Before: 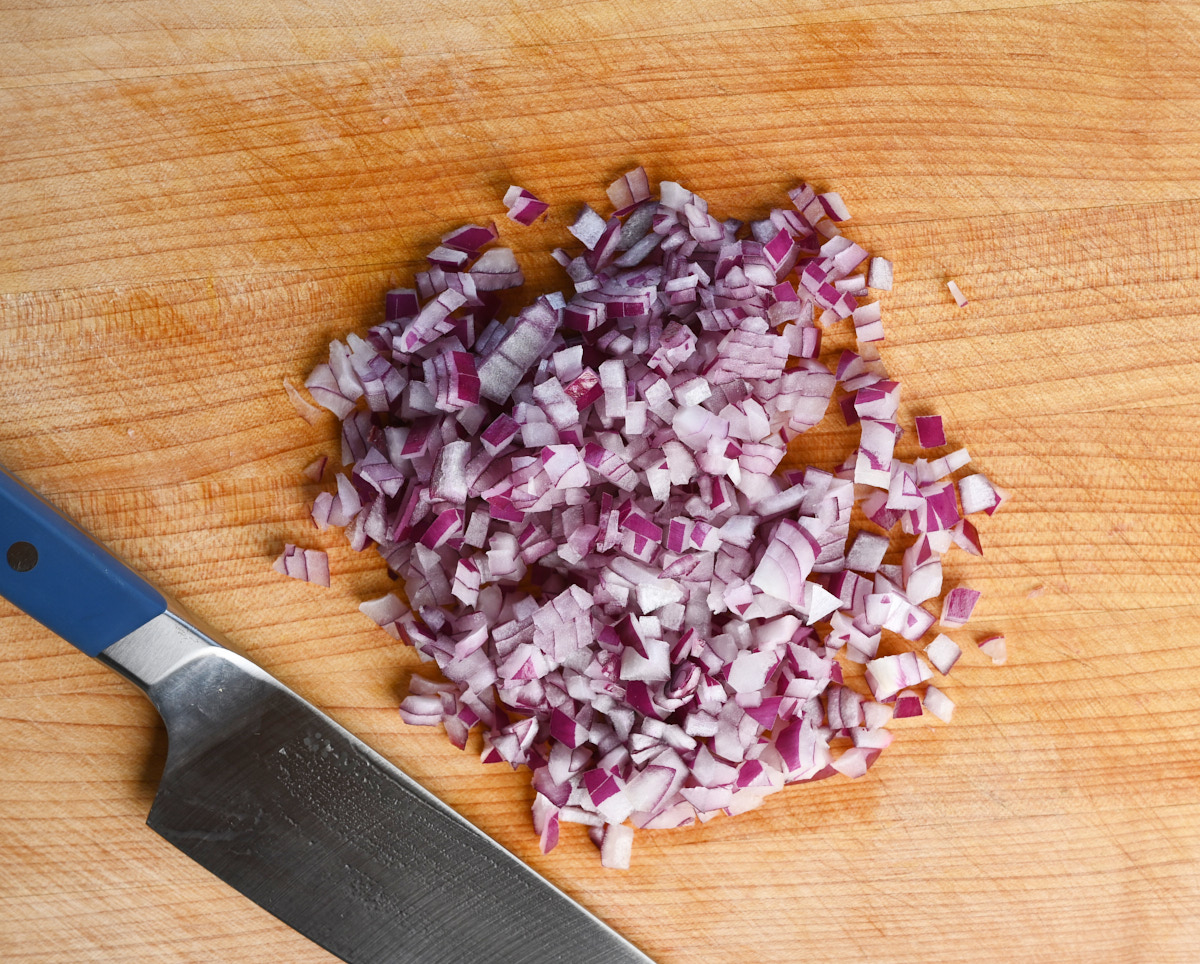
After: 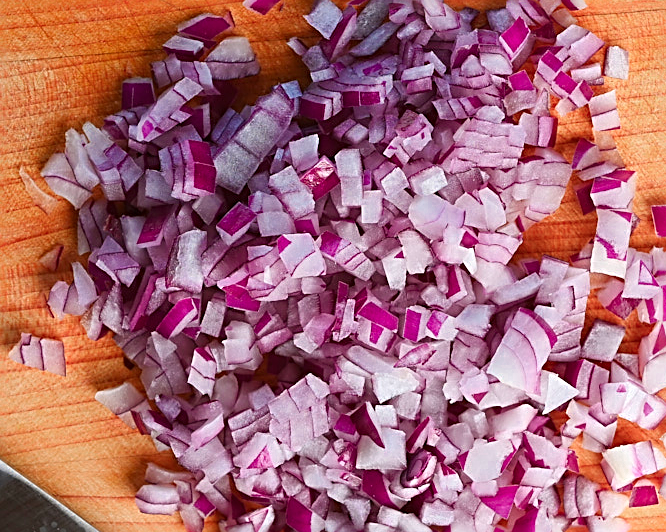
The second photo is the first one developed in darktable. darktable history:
crop and rotate: left 22.035%, top 21.983%, right 22.455%, bottom 22.738%
color zones: curves: ch0 [(0, 0.553) (0.123, 0.58) (0.23, 0.419) (0.468, 0.155) (0.605, 0.132) (0.723, 0.063) (0.833, 0.172) (0.921, 0.468)]; ch1 [(0.025, 0.645) (0.229, 0.584) (0.326, 0.551) (0.537, 0.446) (0.599, 0.911) (0.708, 1) (0.805, 0.944)]; ch2 [(0.086, 0.468) (0.254, 0.464) (0.638, 0.564) (0.702, 0.592) (0.768, 0.564)]
sharpen: radius 2.55, amount 0.632
